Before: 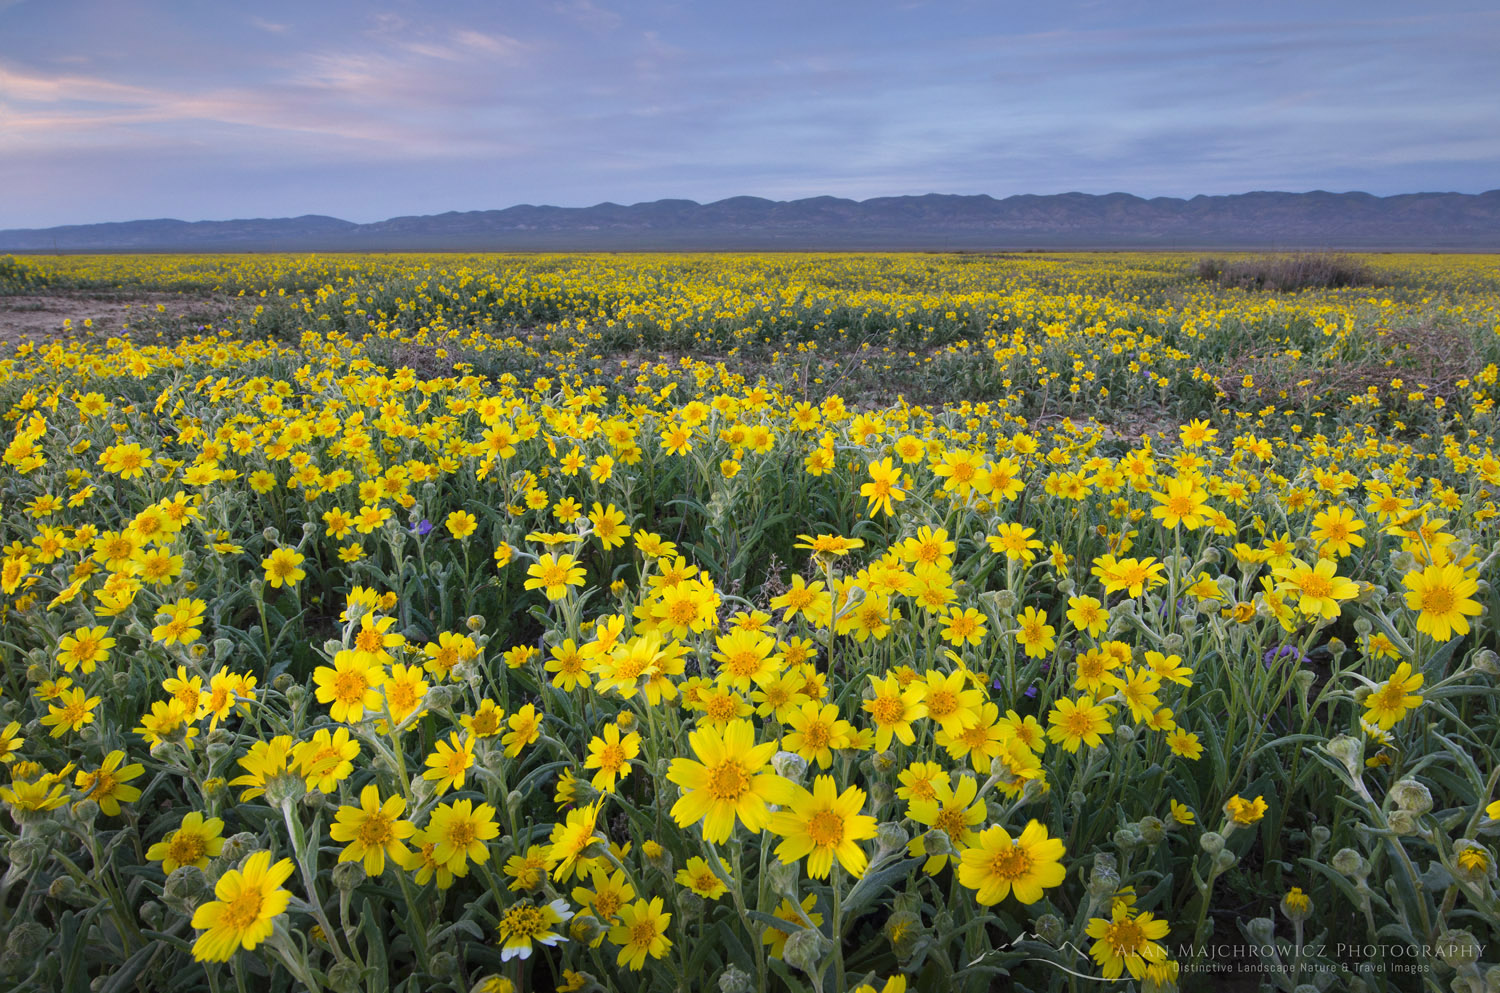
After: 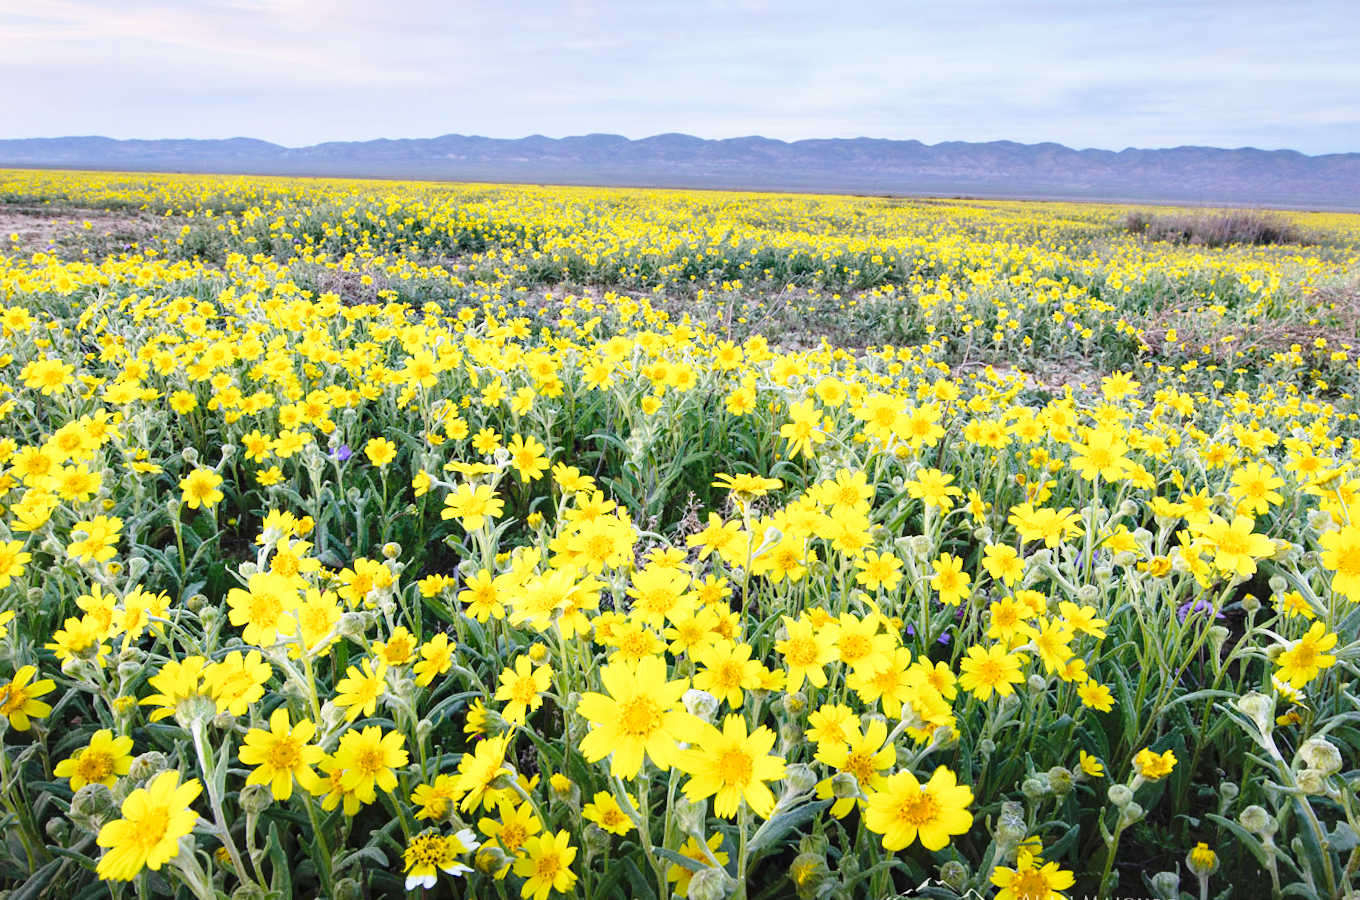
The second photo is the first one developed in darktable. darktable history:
base curve: curves: ch0 [(0, 0) (0.028, 0.03) (0.105, 0.232) (0.387, 0.748) (0.754, 0.968) (1, 1)], fusion 1, exposure shift 0.576, preserve colors none
crop and rotate: angle -1.96°, left 3.097%, top 4.154%, right 1.586%, bottom 0.529%
